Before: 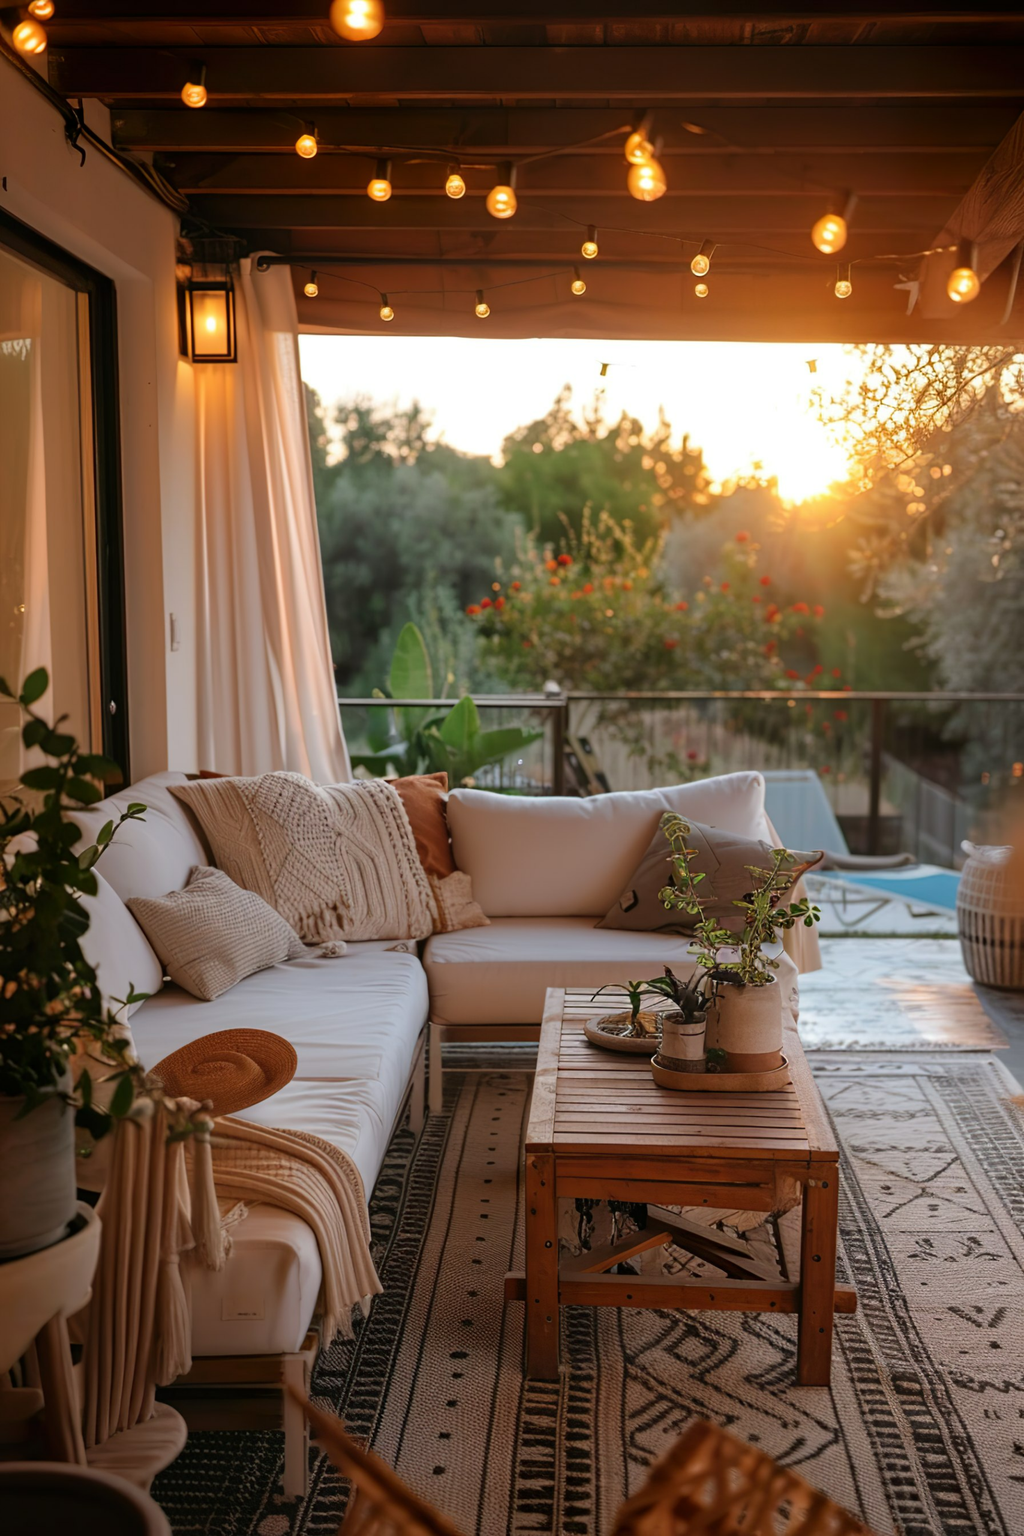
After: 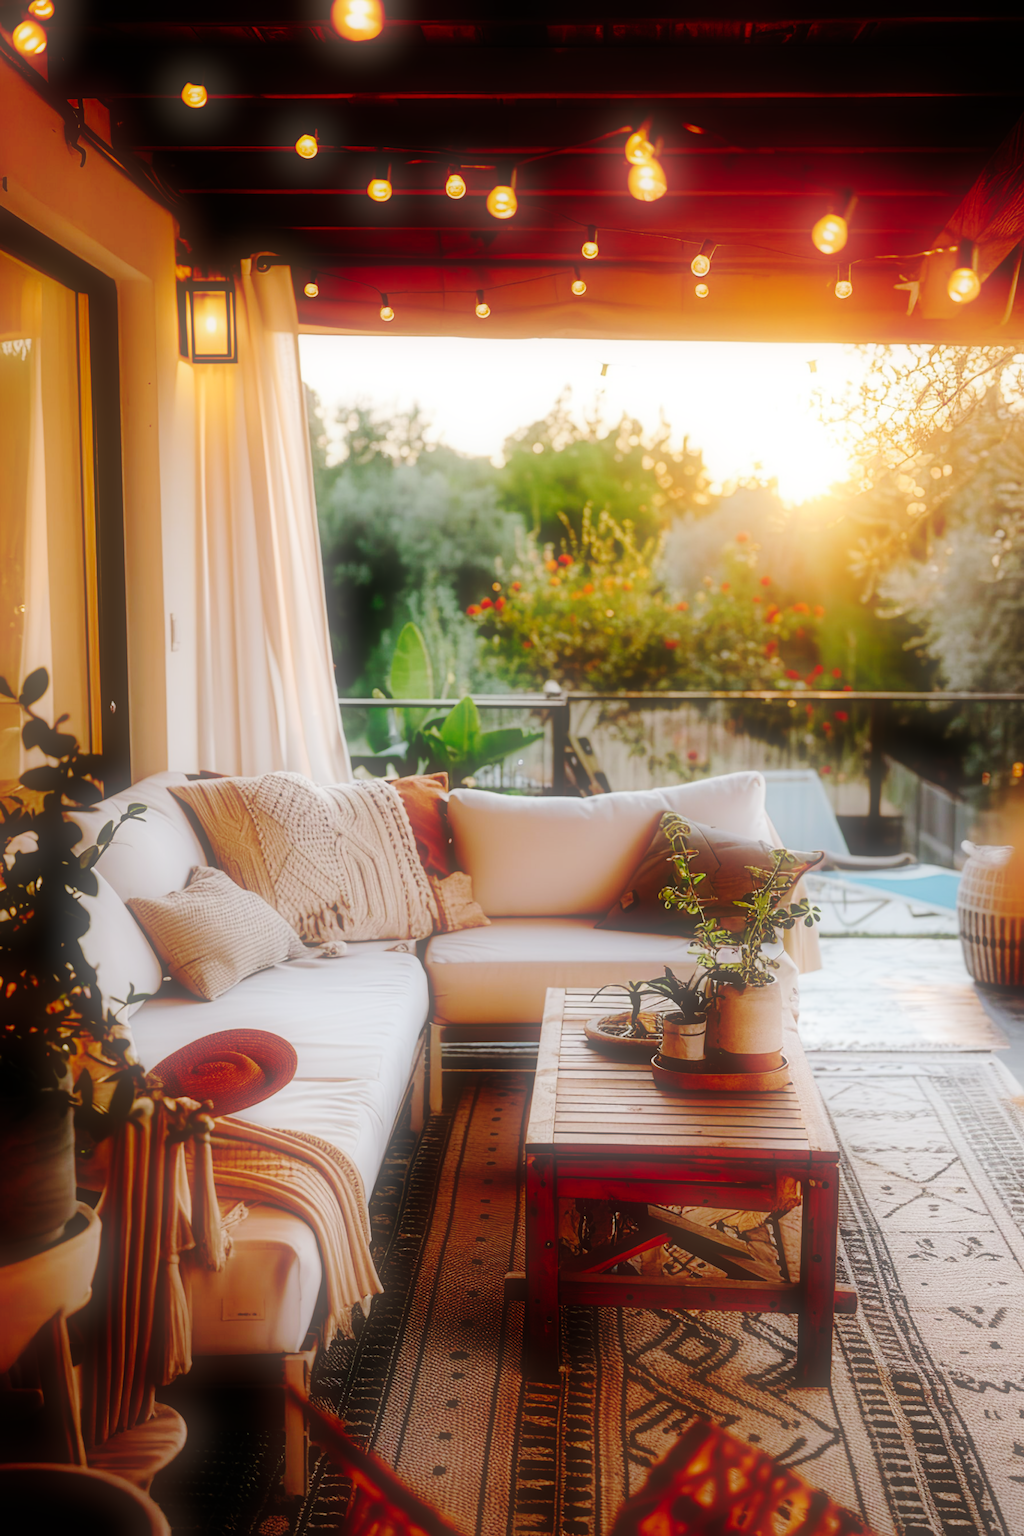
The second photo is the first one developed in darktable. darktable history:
soften: size 60.24%, saturation 65.46%, brightness 0.506 EV, mix 25.7%
base curve: curves: ch0 [(0, 0) (0.036, 0.01) (0.123, 0.254) (0.258, 0.504) (0.507, 0.748) (1, 1)], preserve colors none
